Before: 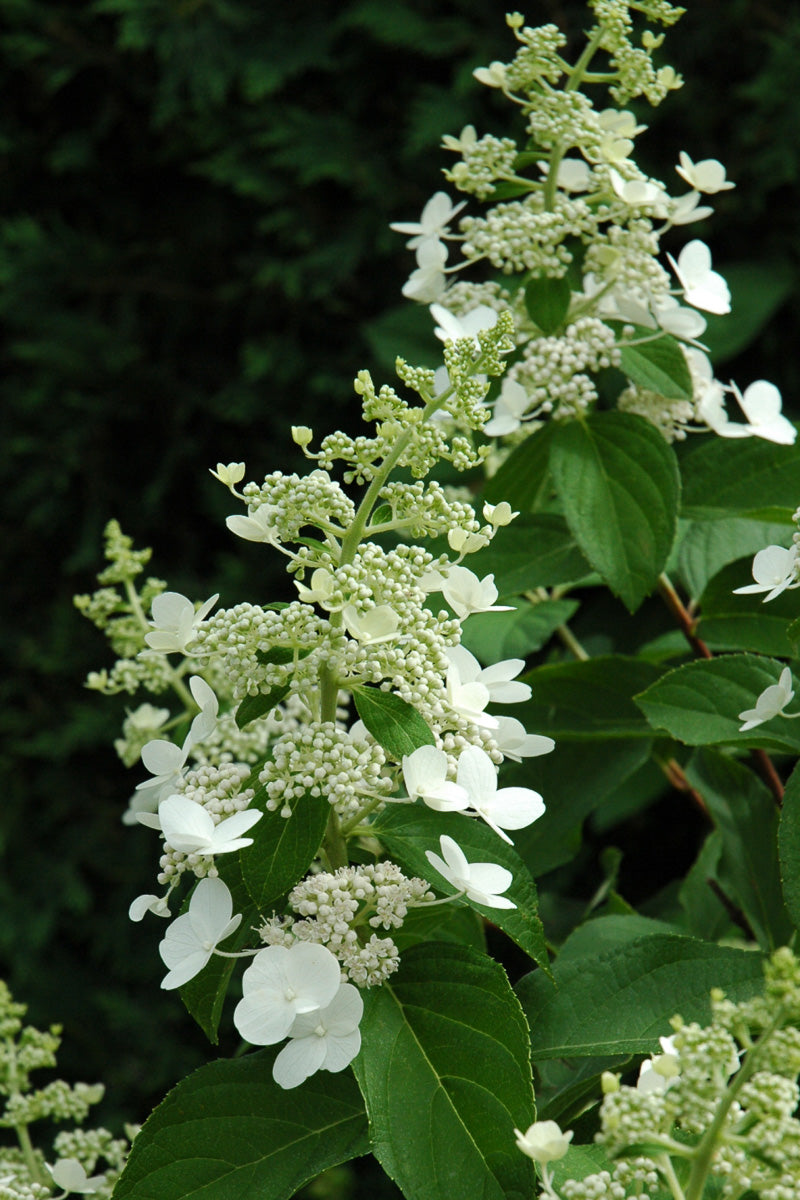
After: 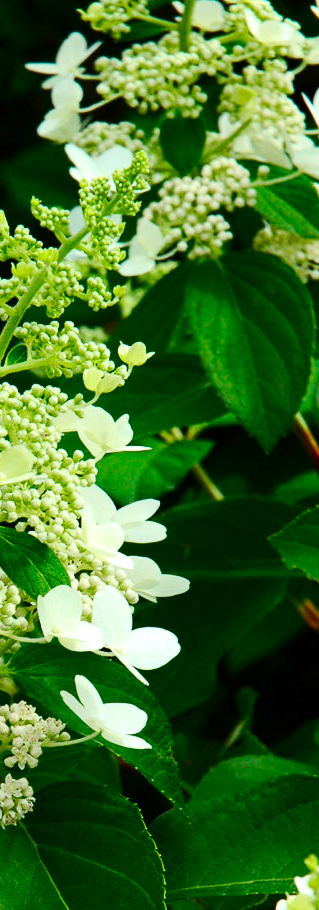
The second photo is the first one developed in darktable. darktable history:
contrast brightness saturation: contrast 0.26, brightness 0.02, saturation 0.87
crop: left 45.721%, top 13.393%, right 14.118%, bottom 10.01%
